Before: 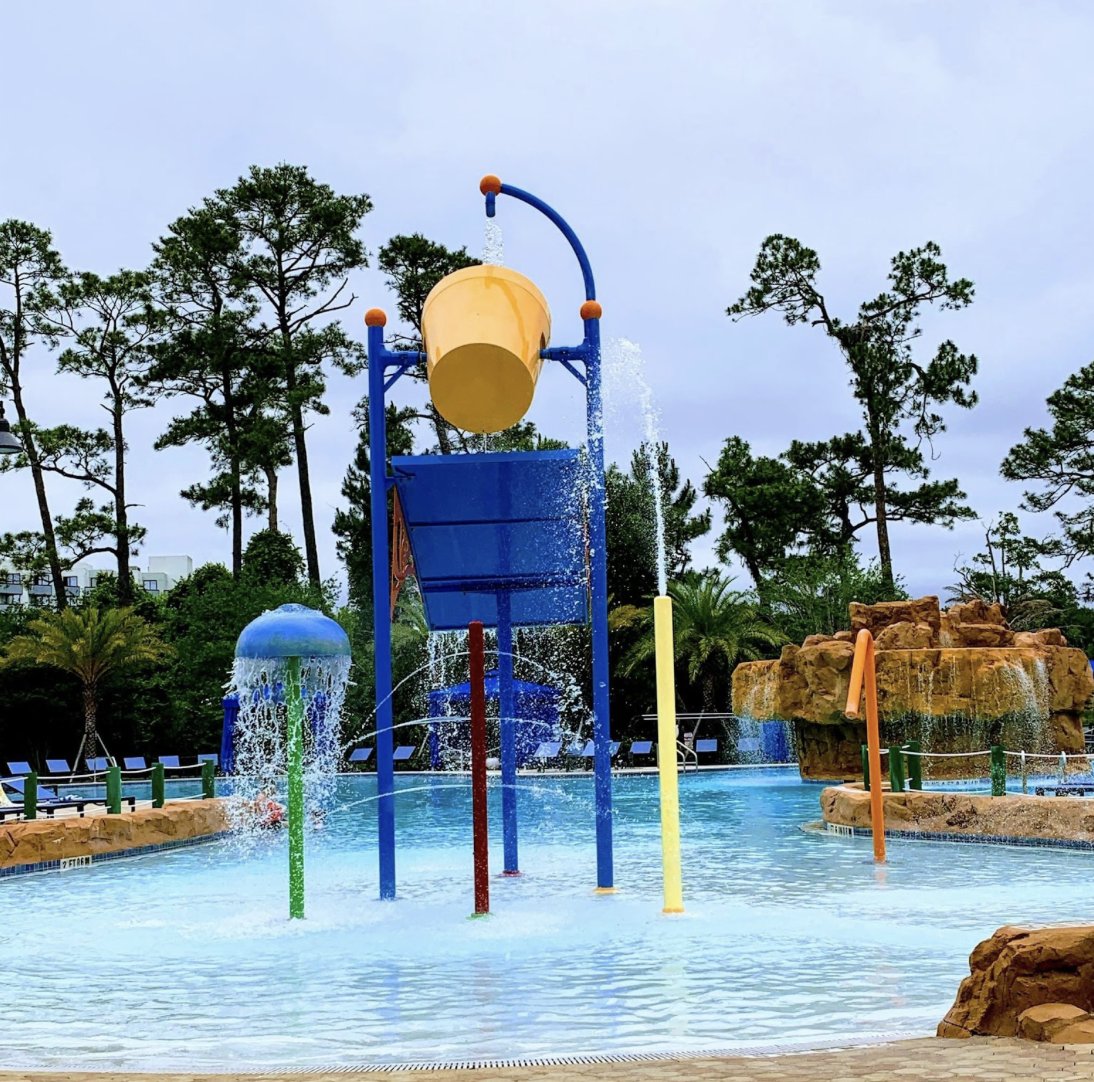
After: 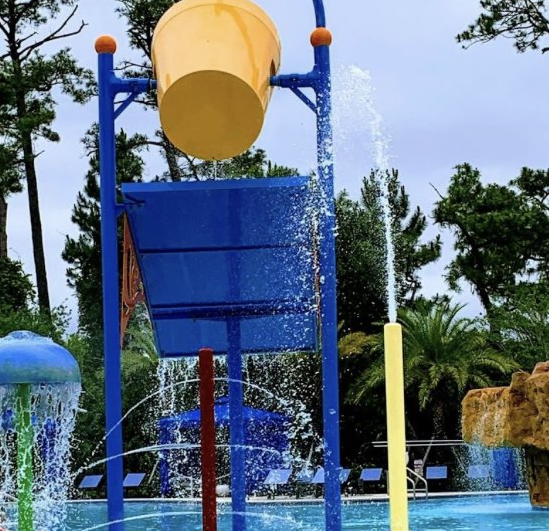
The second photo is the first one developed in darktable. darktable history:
crop: left 24.724%, top 25.316%, right 25.035%, bottom 25.544%
